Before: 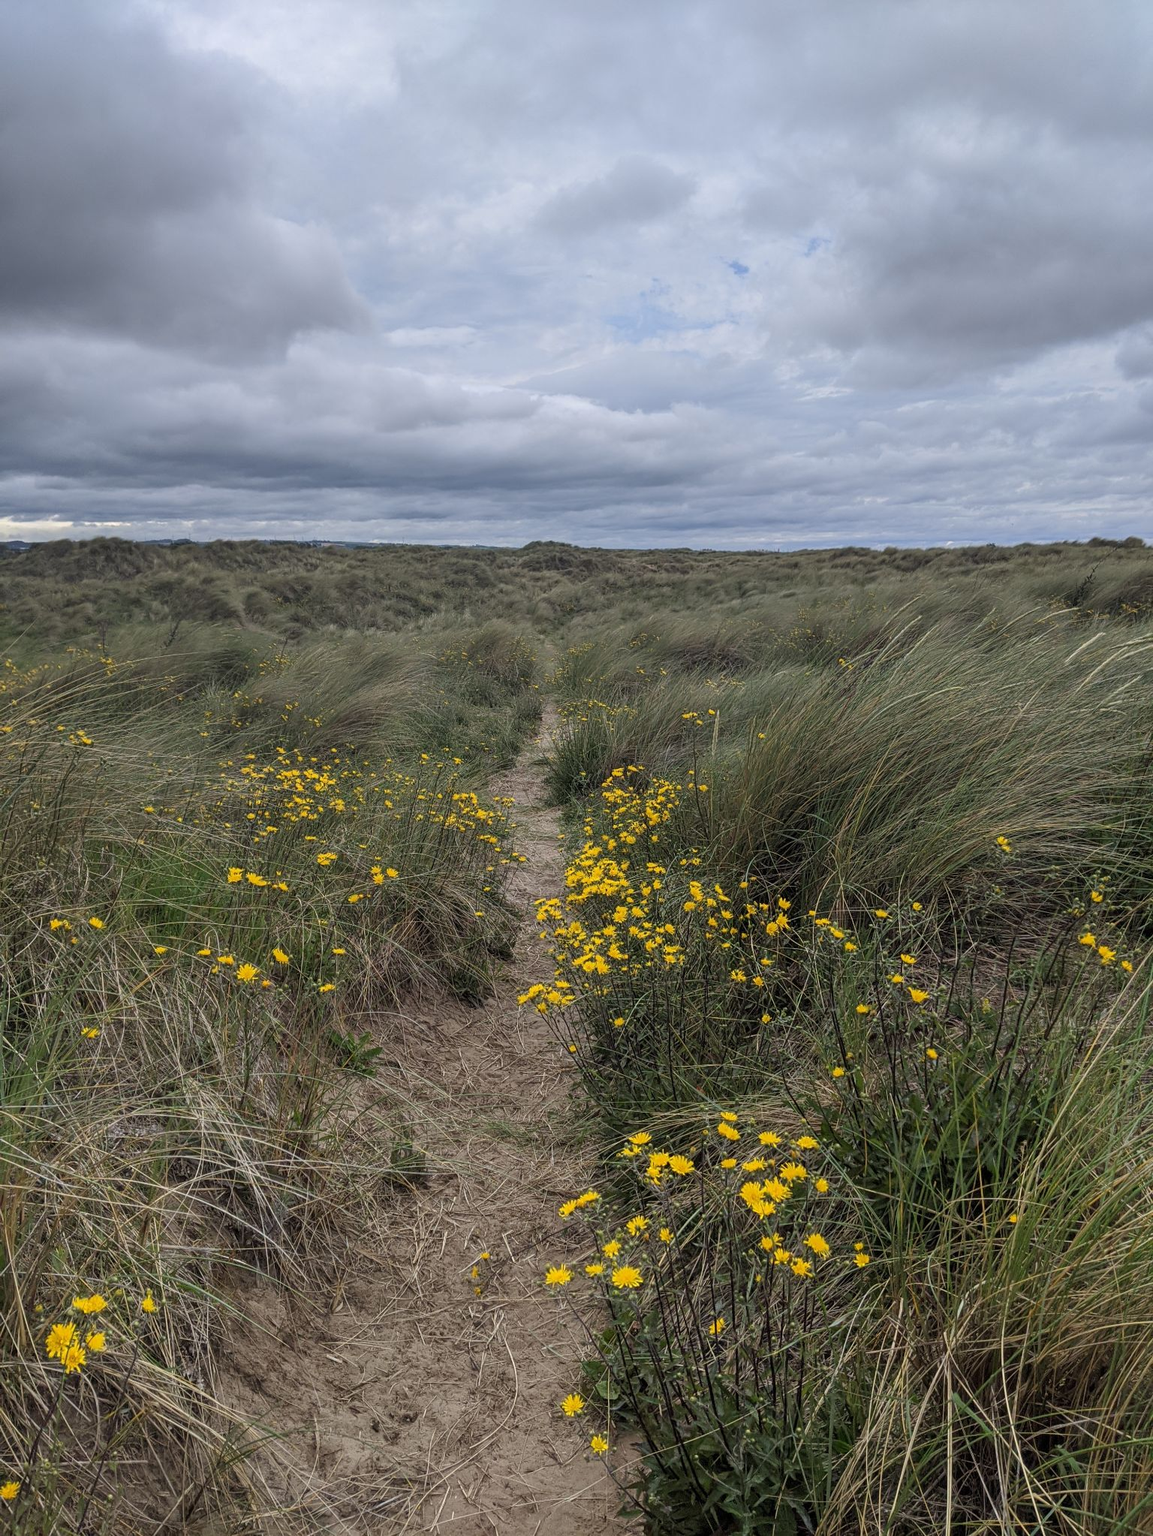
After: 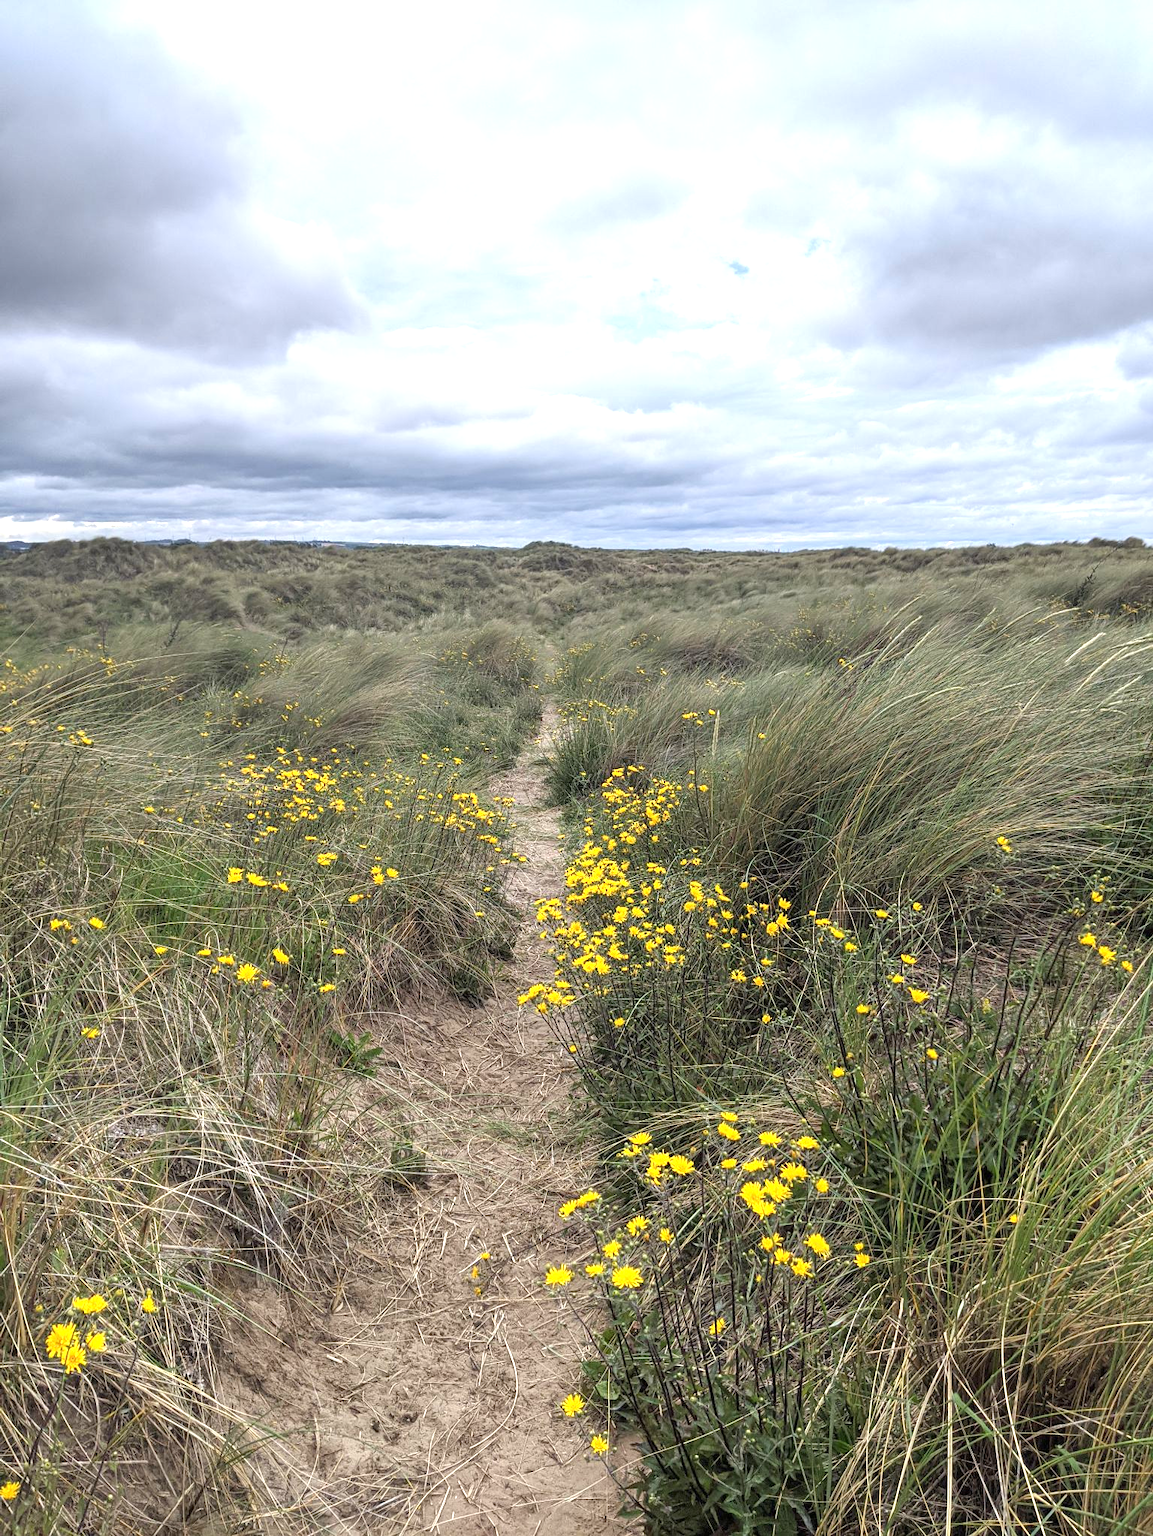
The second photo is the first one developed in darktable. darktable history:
exposure: black level correction 0, exposure 1.098 EV, compensate exposure bias true, compensate highlight preservation false
